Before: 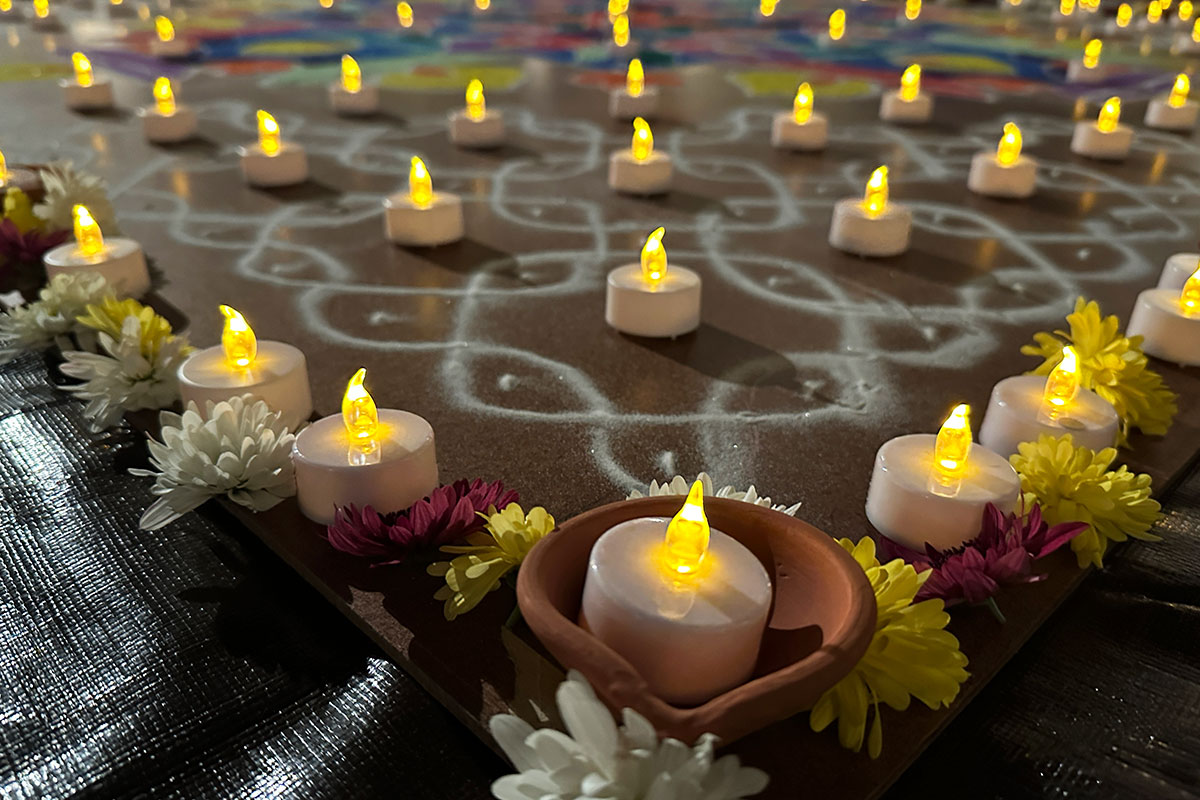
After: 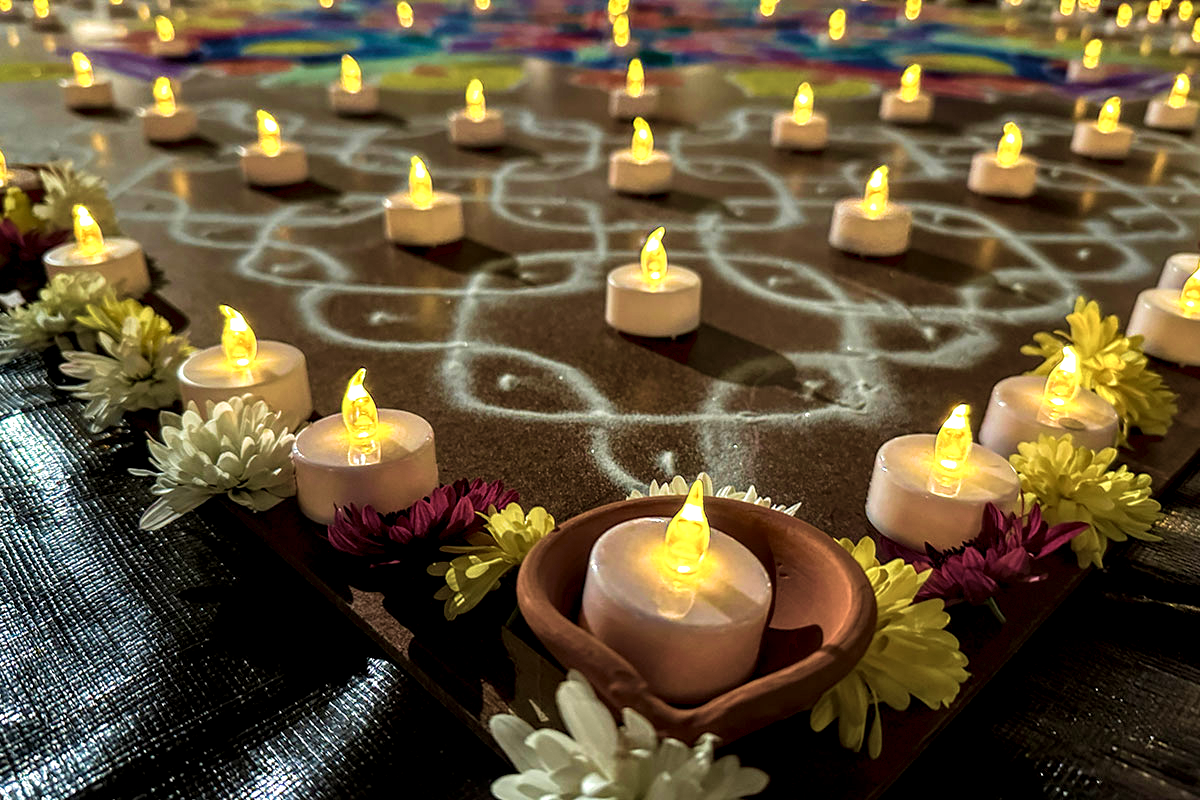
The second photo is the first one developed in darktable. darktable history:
local contrast: highlights 79%, shadows 56%, detail 175%, midtone range 0.428
velvia: strength 75%
